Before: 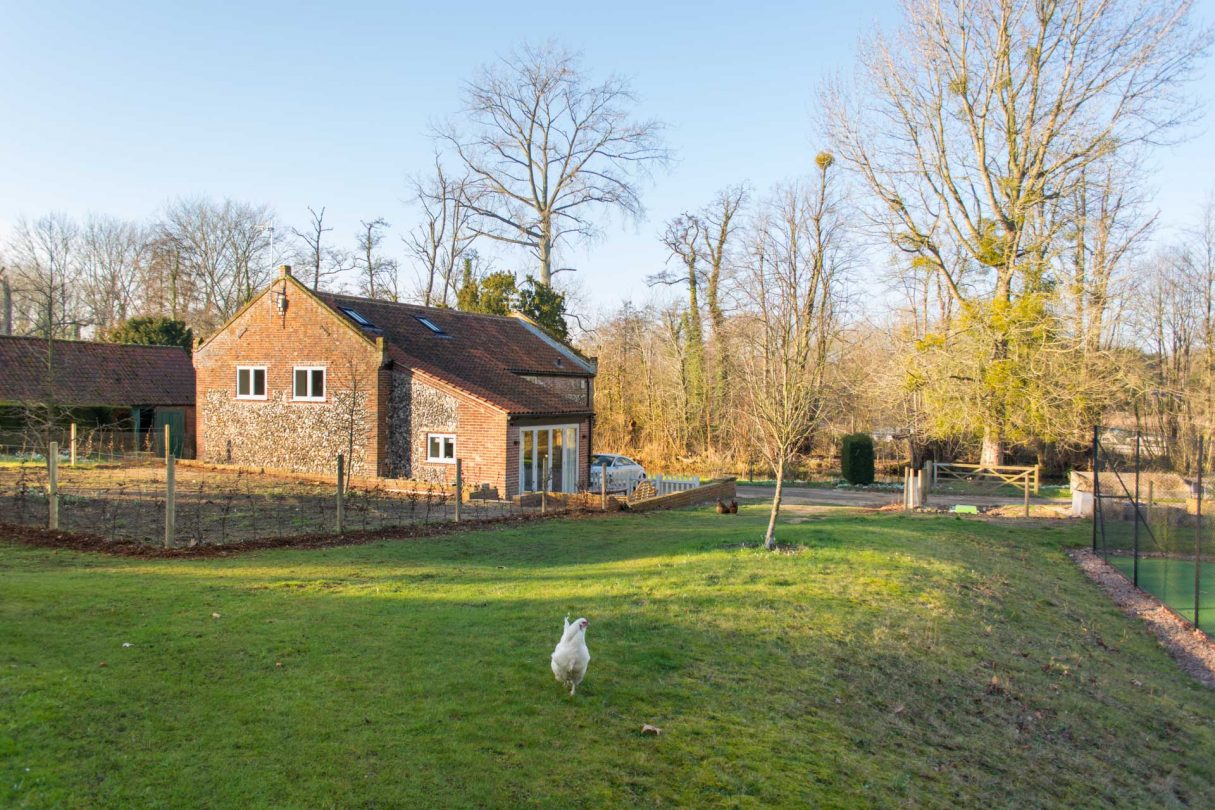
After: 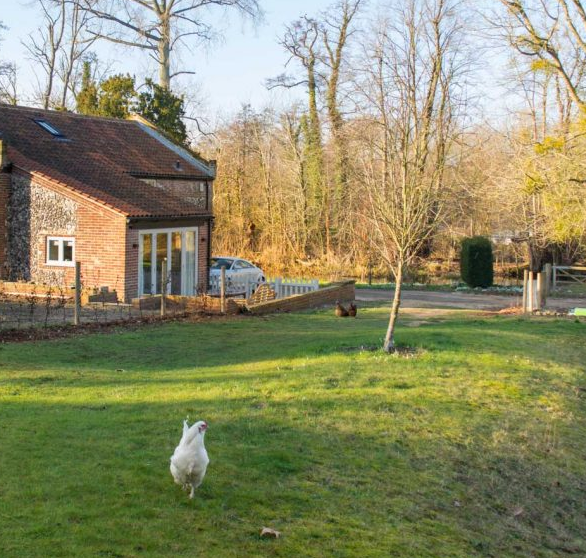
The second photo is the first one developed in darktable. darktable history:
crop: left 31.359%, top 24.438%, right 20.342%, bottom 6.602%
